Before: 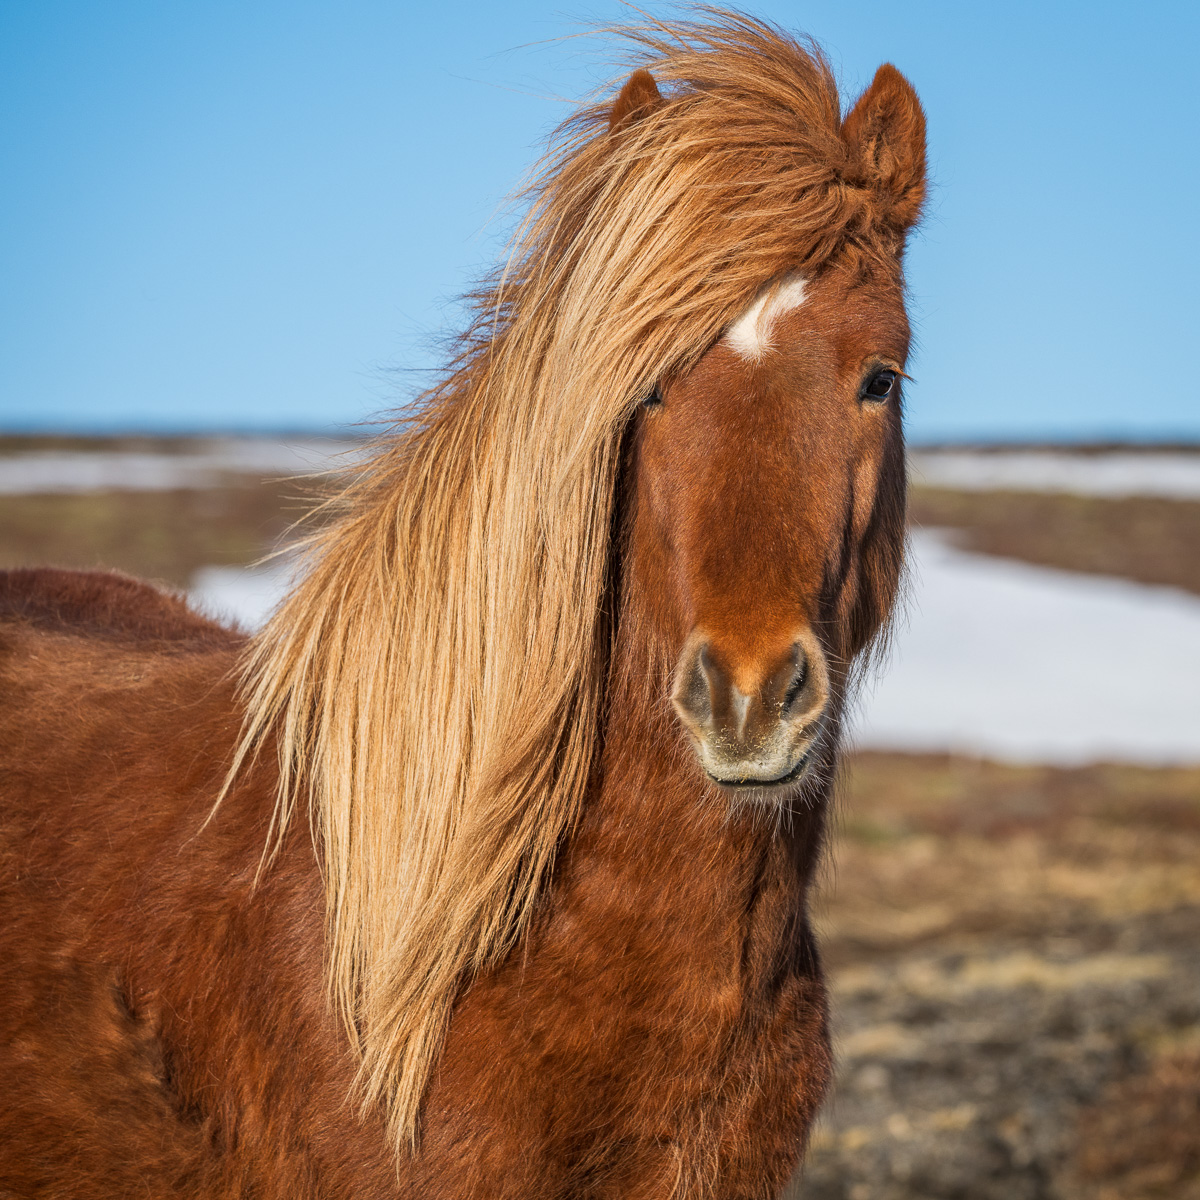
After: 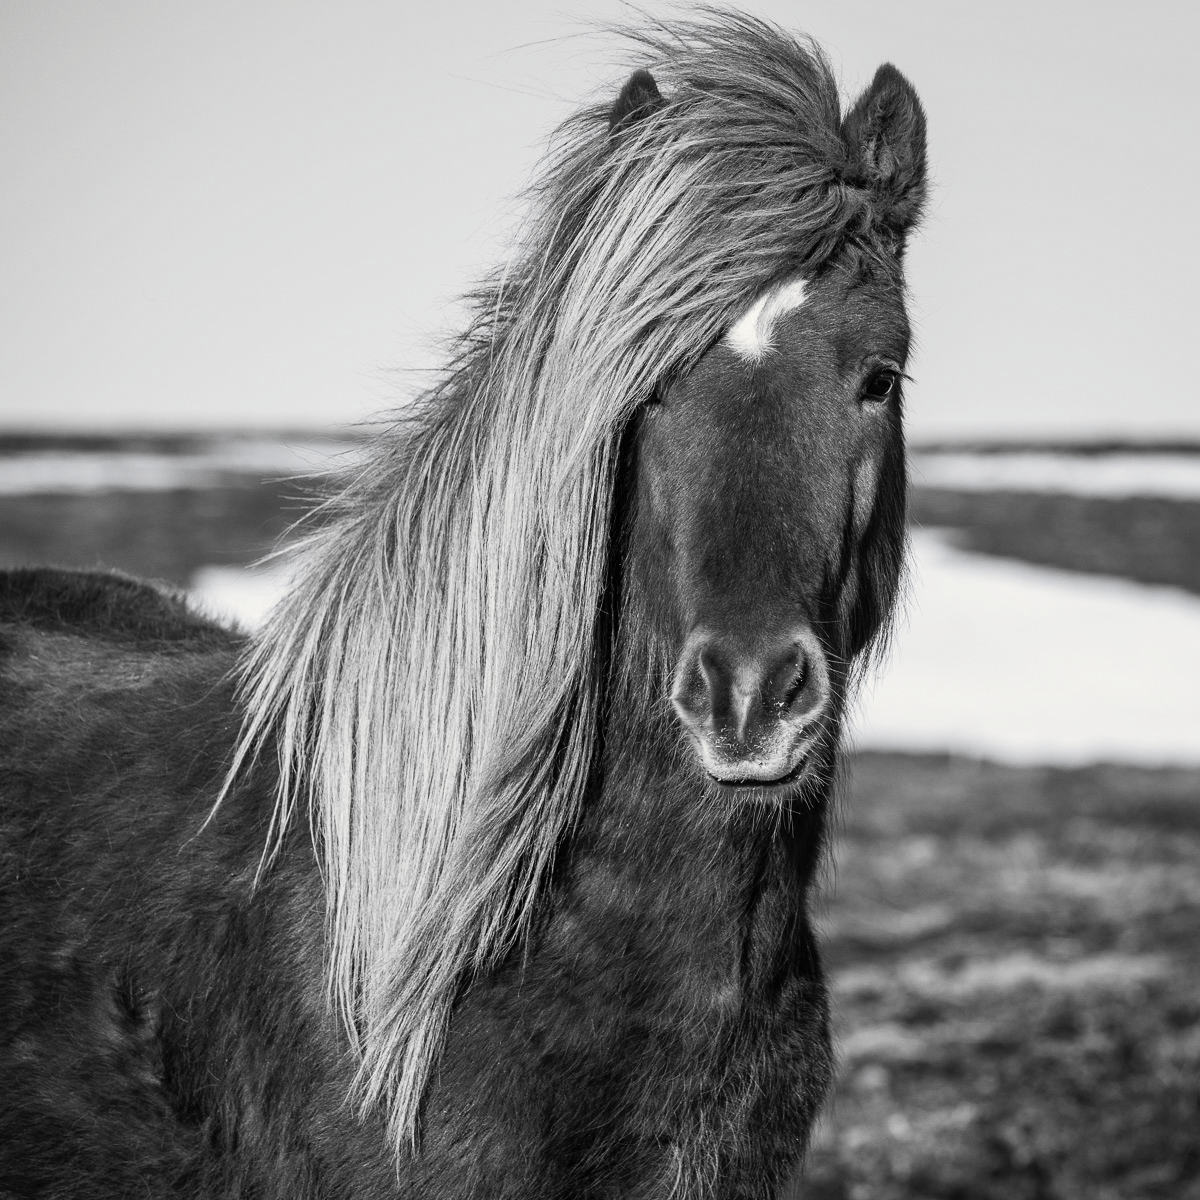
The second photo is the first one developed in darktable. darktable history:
tone curve: curves: ch0 [(0, 0) (0.003, 0.008) (0.011, 0.008) (0.025, 0.011) (0.044, 0.017) (0.069, 0.026) (0.1, 0.039) (0.136, 0.054) (0.177, 0.093) (0.224, 0.15) (0.277, 0.21) (0.335, 0.285) (0.399, 0.366) (0.468, 0.462) (0.543, 0.564) (0.623, 0.679) (0.709, 0.79) (0.801, 0.883) (0.898, 0.95) (1, 1)], preserve colors none
color look up table: target L [89.88, 87.41, 84.2, 68.49, 78.07, 62.97, 62.72, 63.22, 58.38, 44.41, 21.25, 200.82, 80.97, 73.19, 61.19, 53.39, 53.98, 55.54, 53.39, 50.17, 44.82, 32.75, 35.44, 16.59, 20.33, 100, 87.41, 83.12, 82.41, 78.43, 72.58, 63.98, 61.45, 59.41, 66.24, 54.24, 59.02, 48.31, 8.248, 15.63, 15.63, 101.64, 101.31, 87.41, 76.37, 62.21, 37.41, 30.88, 4.324], target a [0, -0.001, 0, 0, -0.002, 0.001 ×4, 0, 0, 0, -0.002, 0.001 ×8, 0, 0.001, 0, 0, -0.653, -0.001, -0.001, -0.002, 0, 0, 0, 0.001, 0, 0.001, 0.001, 0, 0.001, 0, 0, 0, 0.001, 0.001, -0.001, 0.001 ×4, 0], target b [0.001, 0.002, 0.002, 0.001, 0.023, -0.005 ×4, -0.001, -0.002, -0.001, 0.024, -0.005, -0.005, -0.004, -0.004, -0.005, -0.004, -0.005, -0.001, -0.002, -0.005, -0.002, -0.002, 8.393, 0.002, 0.002, 0.024, 0.002, 0.002, 0.001, -0.005, 0.001, -0.005, -0.005, 0.001, -0.005, -0.002 ×5, 0.002, -0.005, -0.005, -0.004, -0.005, -0.001], num patches 49
